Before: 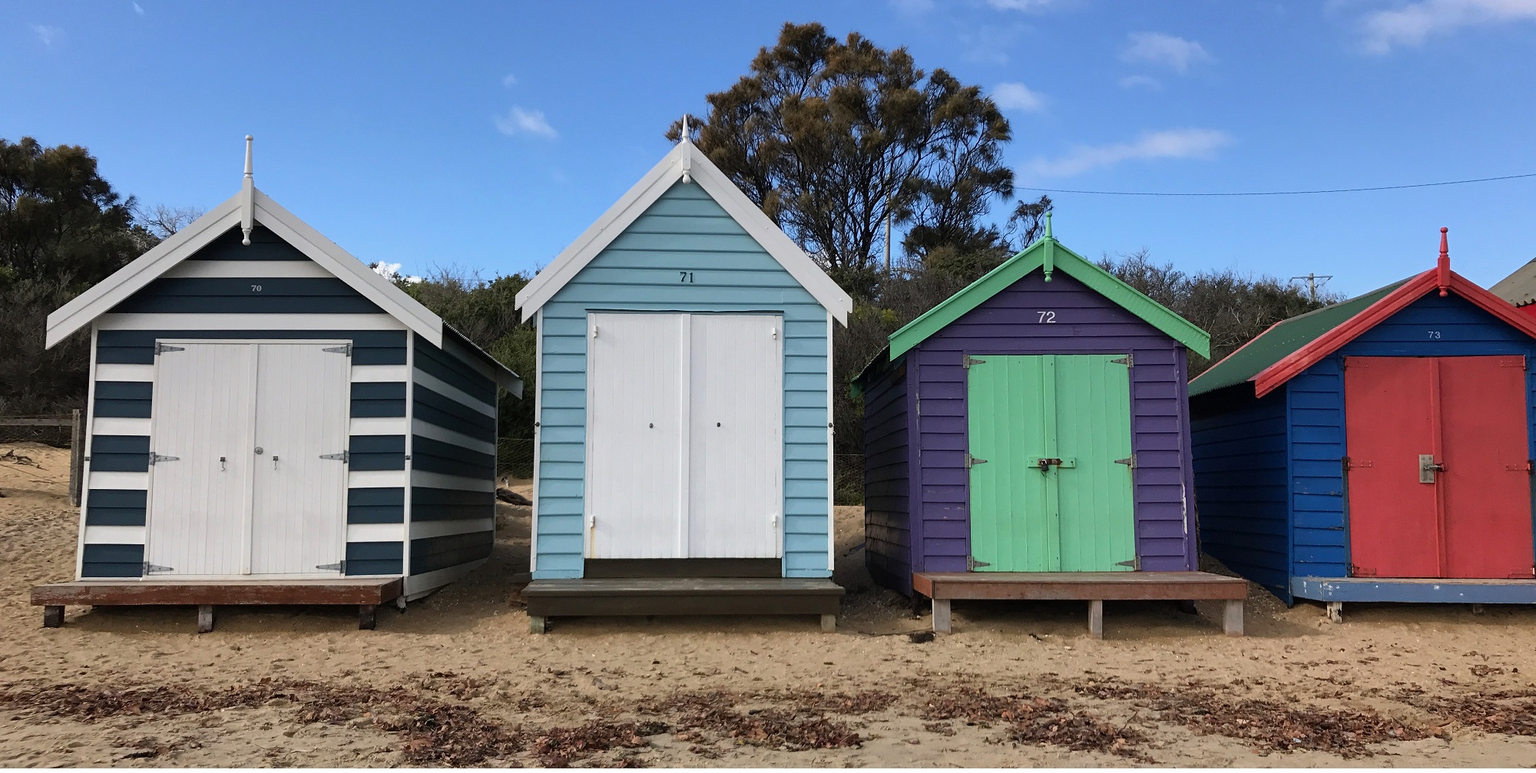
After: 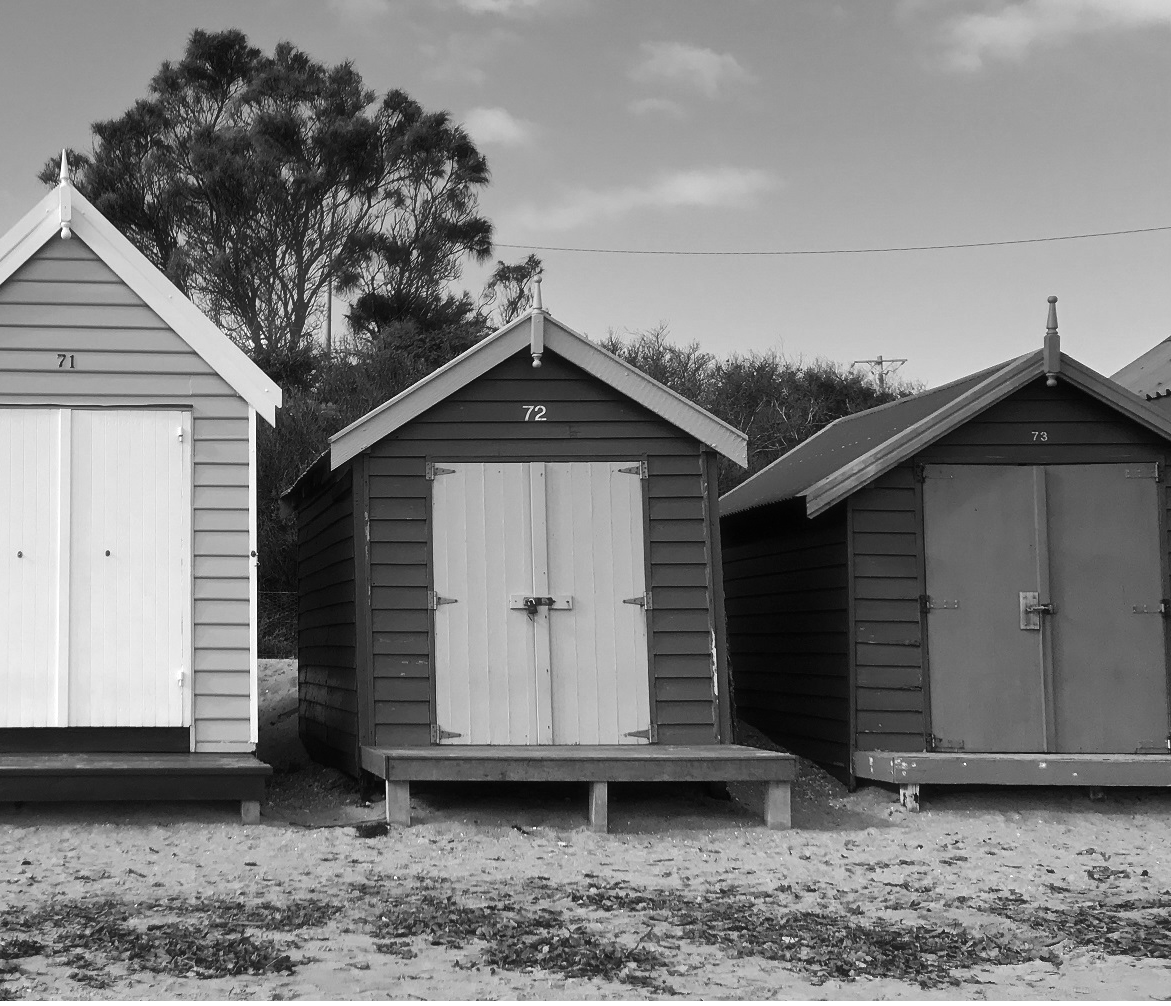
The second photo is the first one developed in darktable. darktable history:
tone equalizer: -8 EV -0.417 EV, -7 EV -0.389 EV, -6 EV -0.333 EV, -5 EV -0.222 EV, -3 EV 0.222 EV, -2 EV 0.333 EV, -1 EV 0.389 EV, +0 EV 0.417 EV, edges refinement/feathering 500, mask exposure compensation -1.57 EV, preserve details no
monochrome: a -6.99, b 35.61, size 1.4
haze removal: strength -0.09, distance 0.358, compatibility mode true, adaptive false
crop: left 41.402%
